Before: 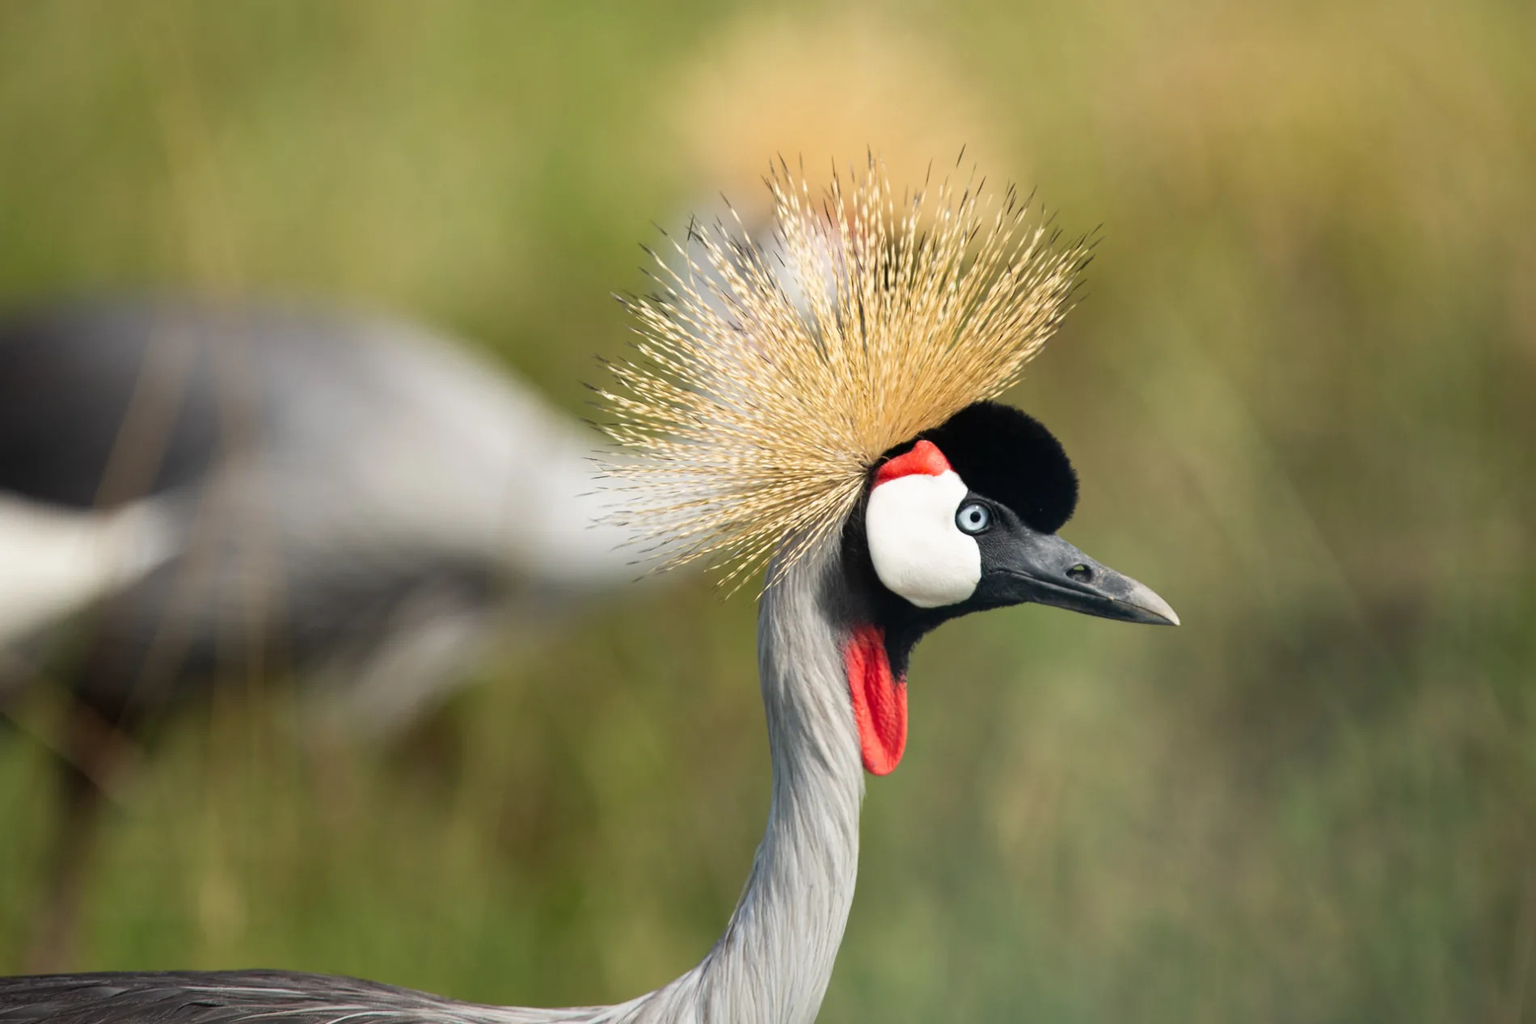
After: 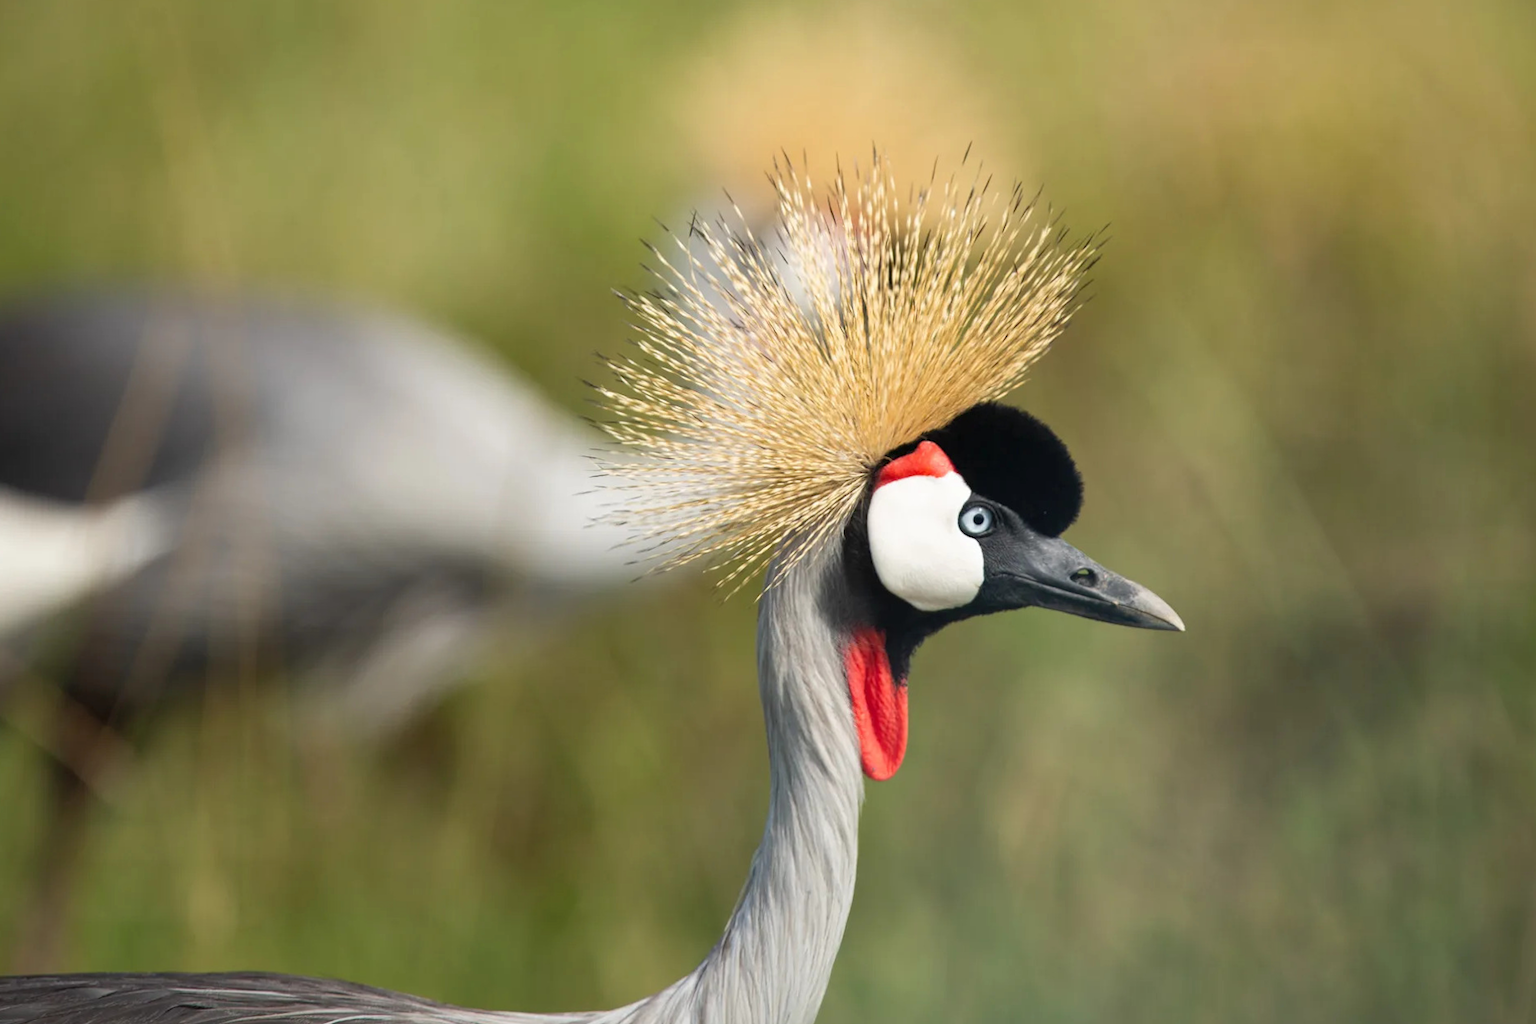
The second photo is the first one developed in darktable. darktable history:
shadows and highlights: shadows 43.06, highlights 6.94
crop and rotate: angle -0.5°
rgb levels: preserve colors max RGB
